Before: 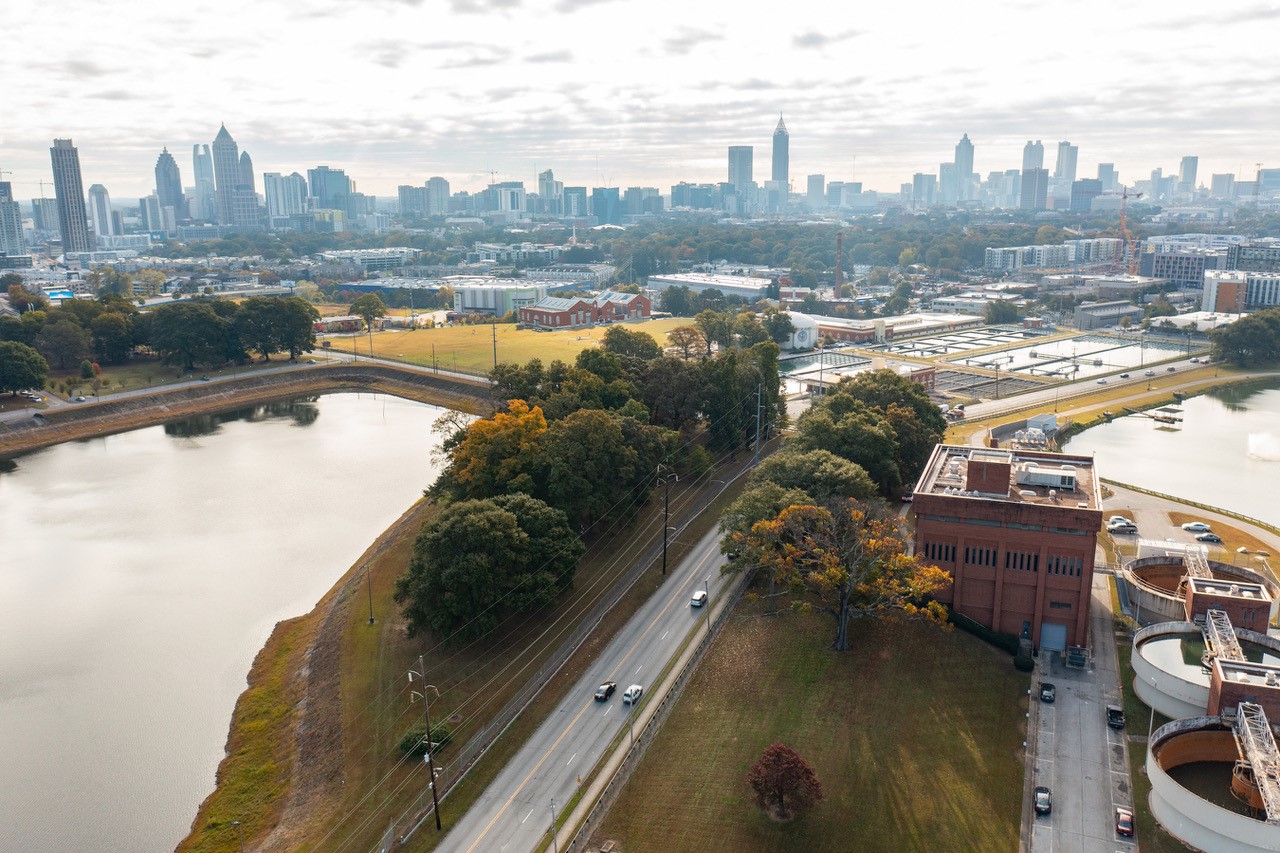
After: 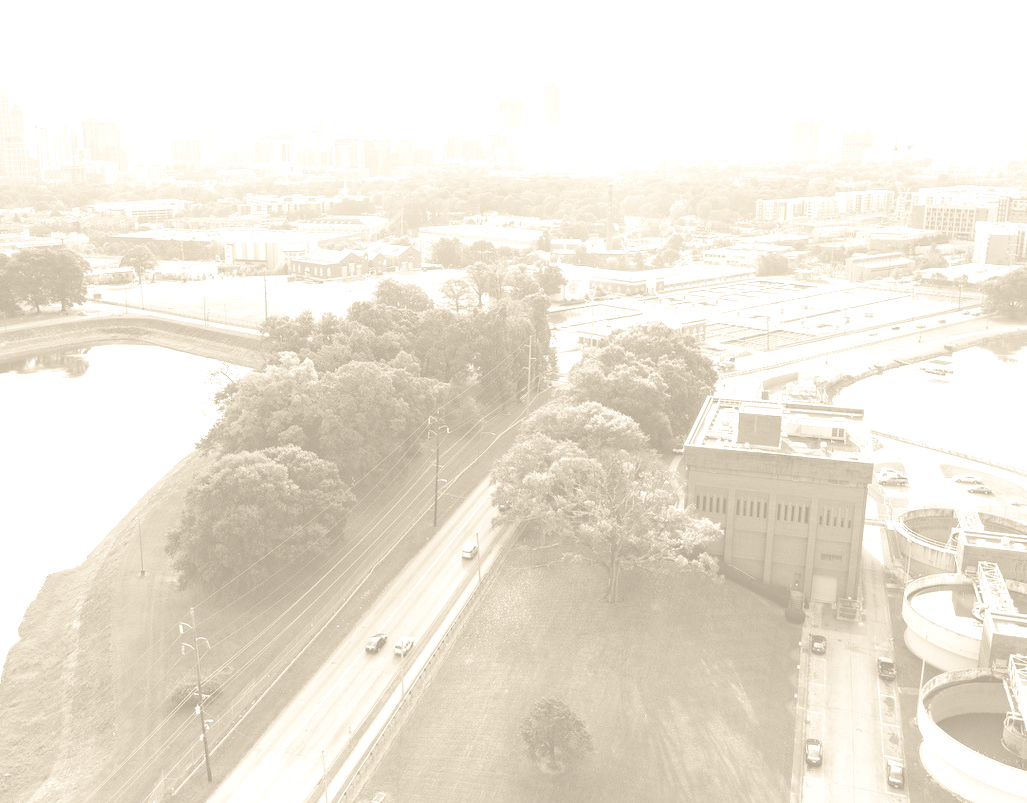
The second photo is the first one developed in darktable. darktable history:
crop and rotate: left 17.959%, top 5.771%, right 1.742%
split-toning: shadows › saturation 0.24, highlights › hue 54°, highlights › saturation 0.24
colorize: hue 36°, saturation 71%, lightness 80.79%
